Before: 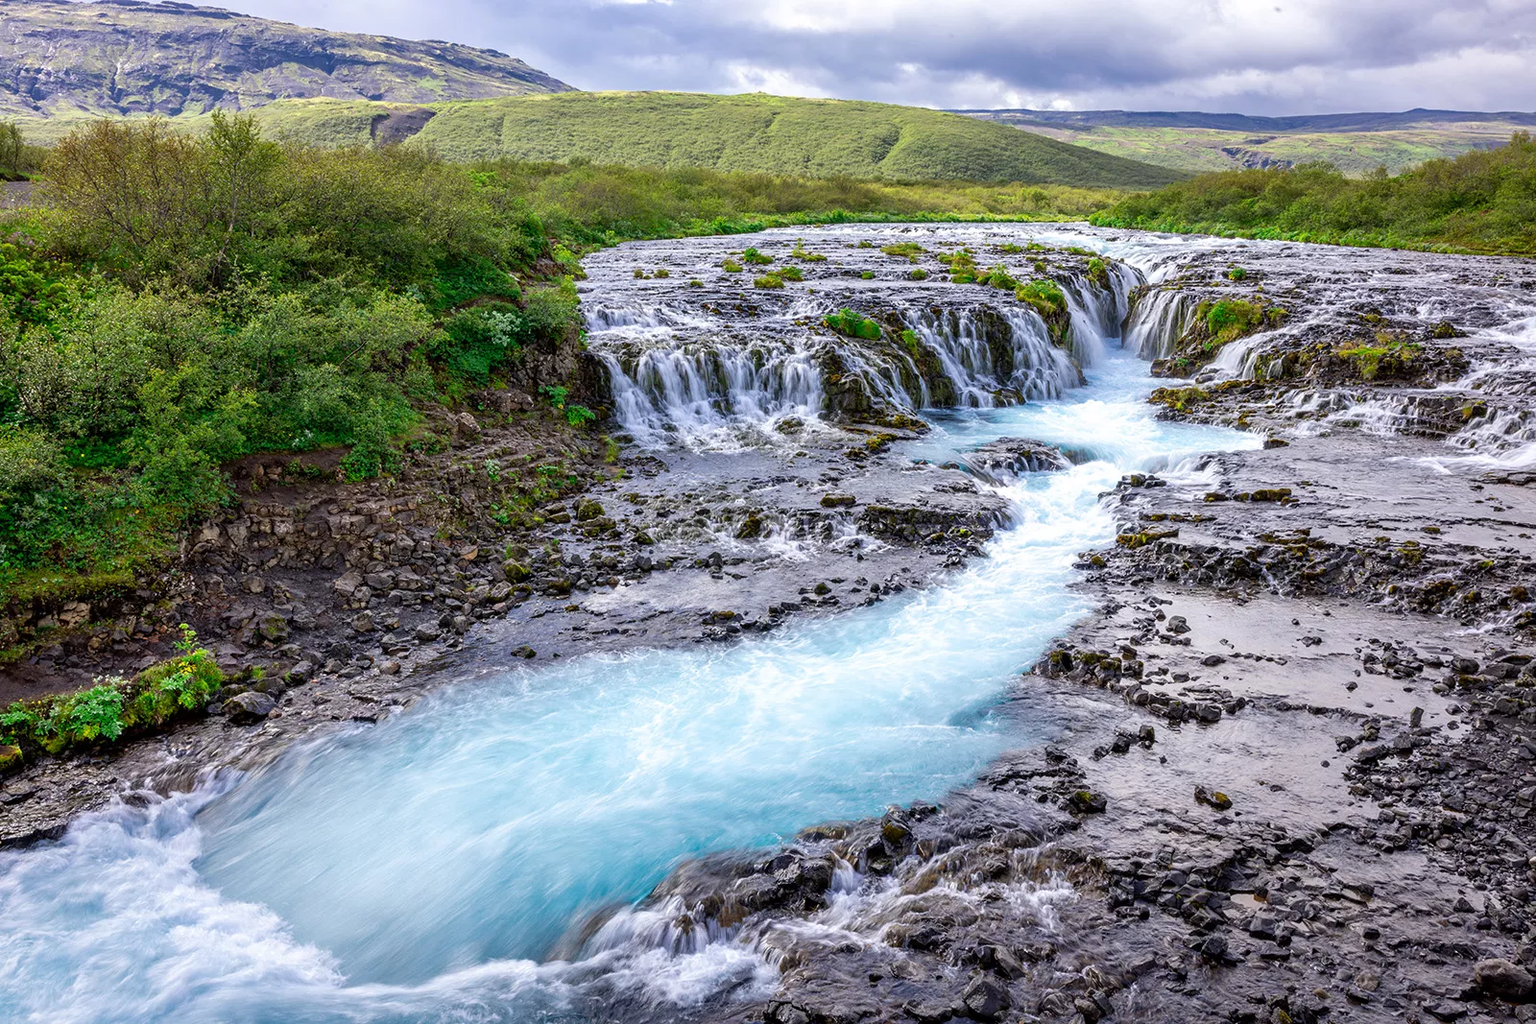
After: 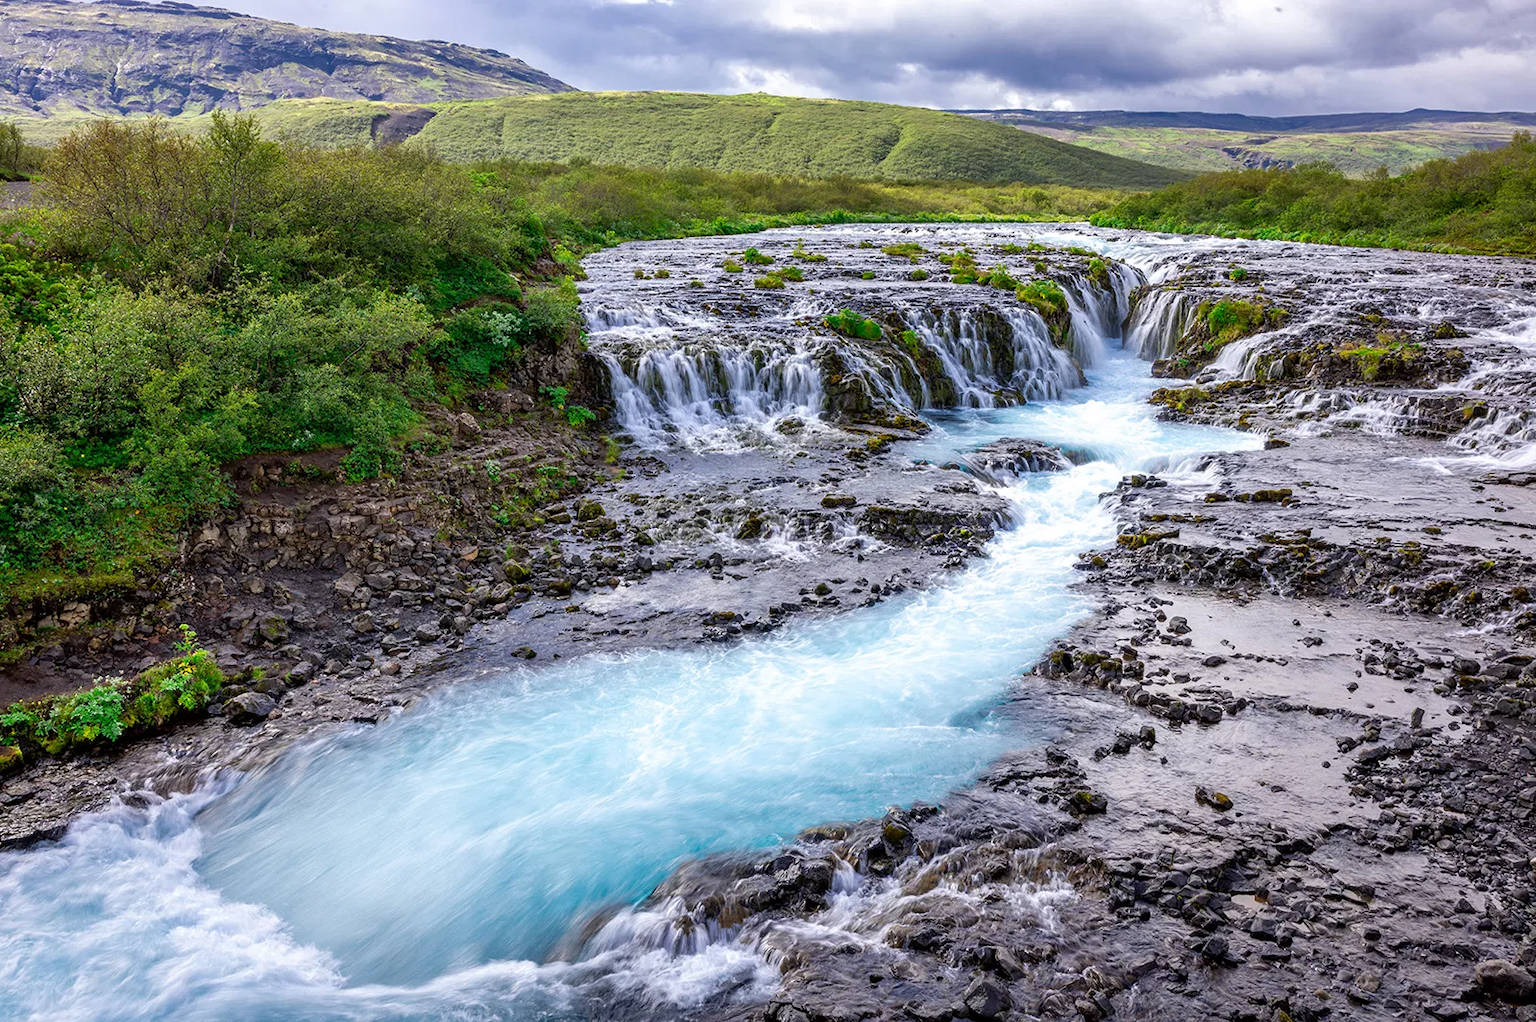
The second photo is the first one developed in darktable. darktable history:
crop: top 0.05%, bottom 0.098%
shadows and highlights: radius 337.17, shadows 29.01, soften with gaussian
